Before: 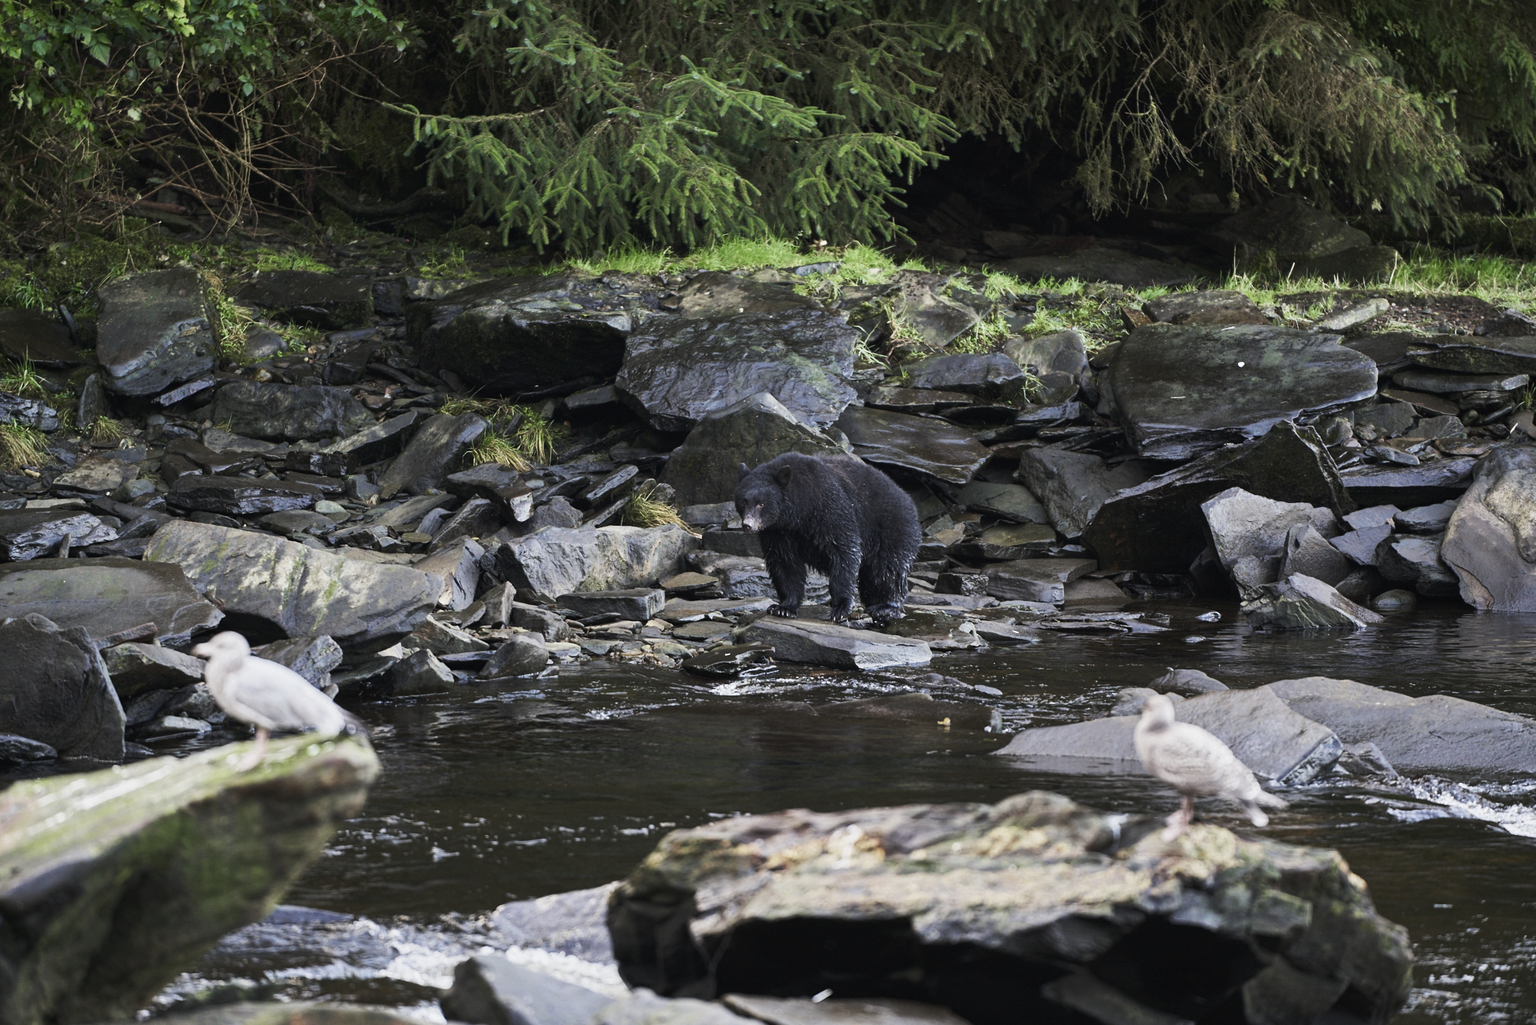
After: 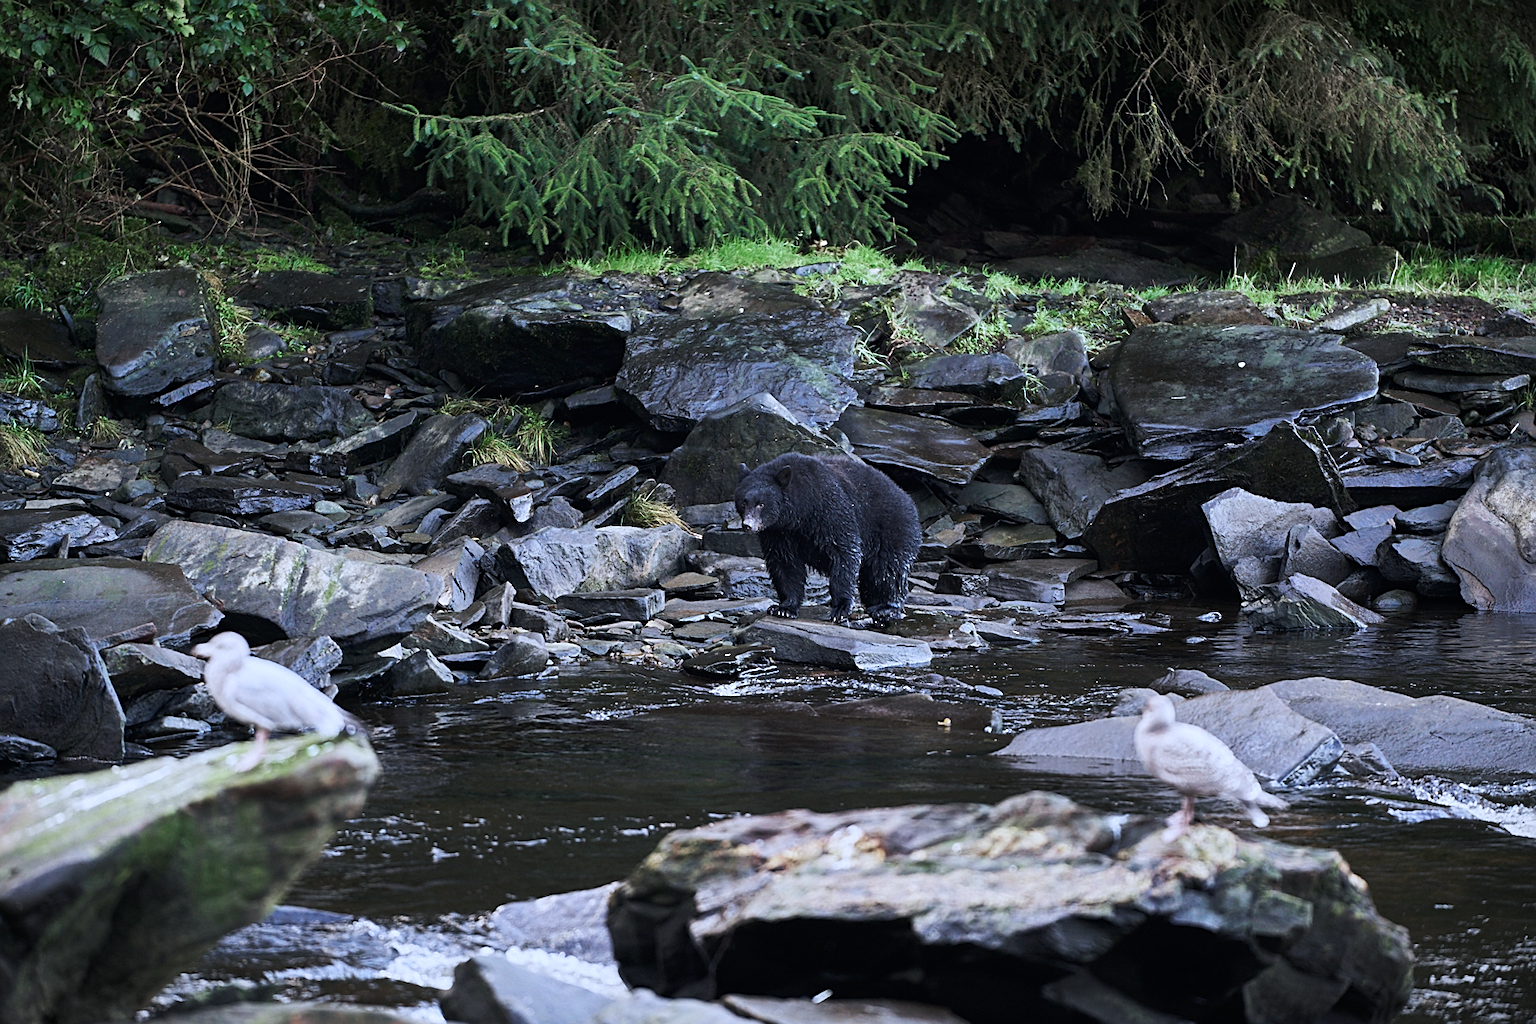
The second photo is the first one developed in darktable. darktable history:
crop and rotate: left 0.094%, bottom 0.002%
sharpen: on, module defaults
color calibration: gray › normalize channels true, illuminant custom, x 0.372, y 0.383, temperature 4281.14 K, gamut compression 0.025
vignetting: fall-off start 100.87%, width/height ratio 1.303
